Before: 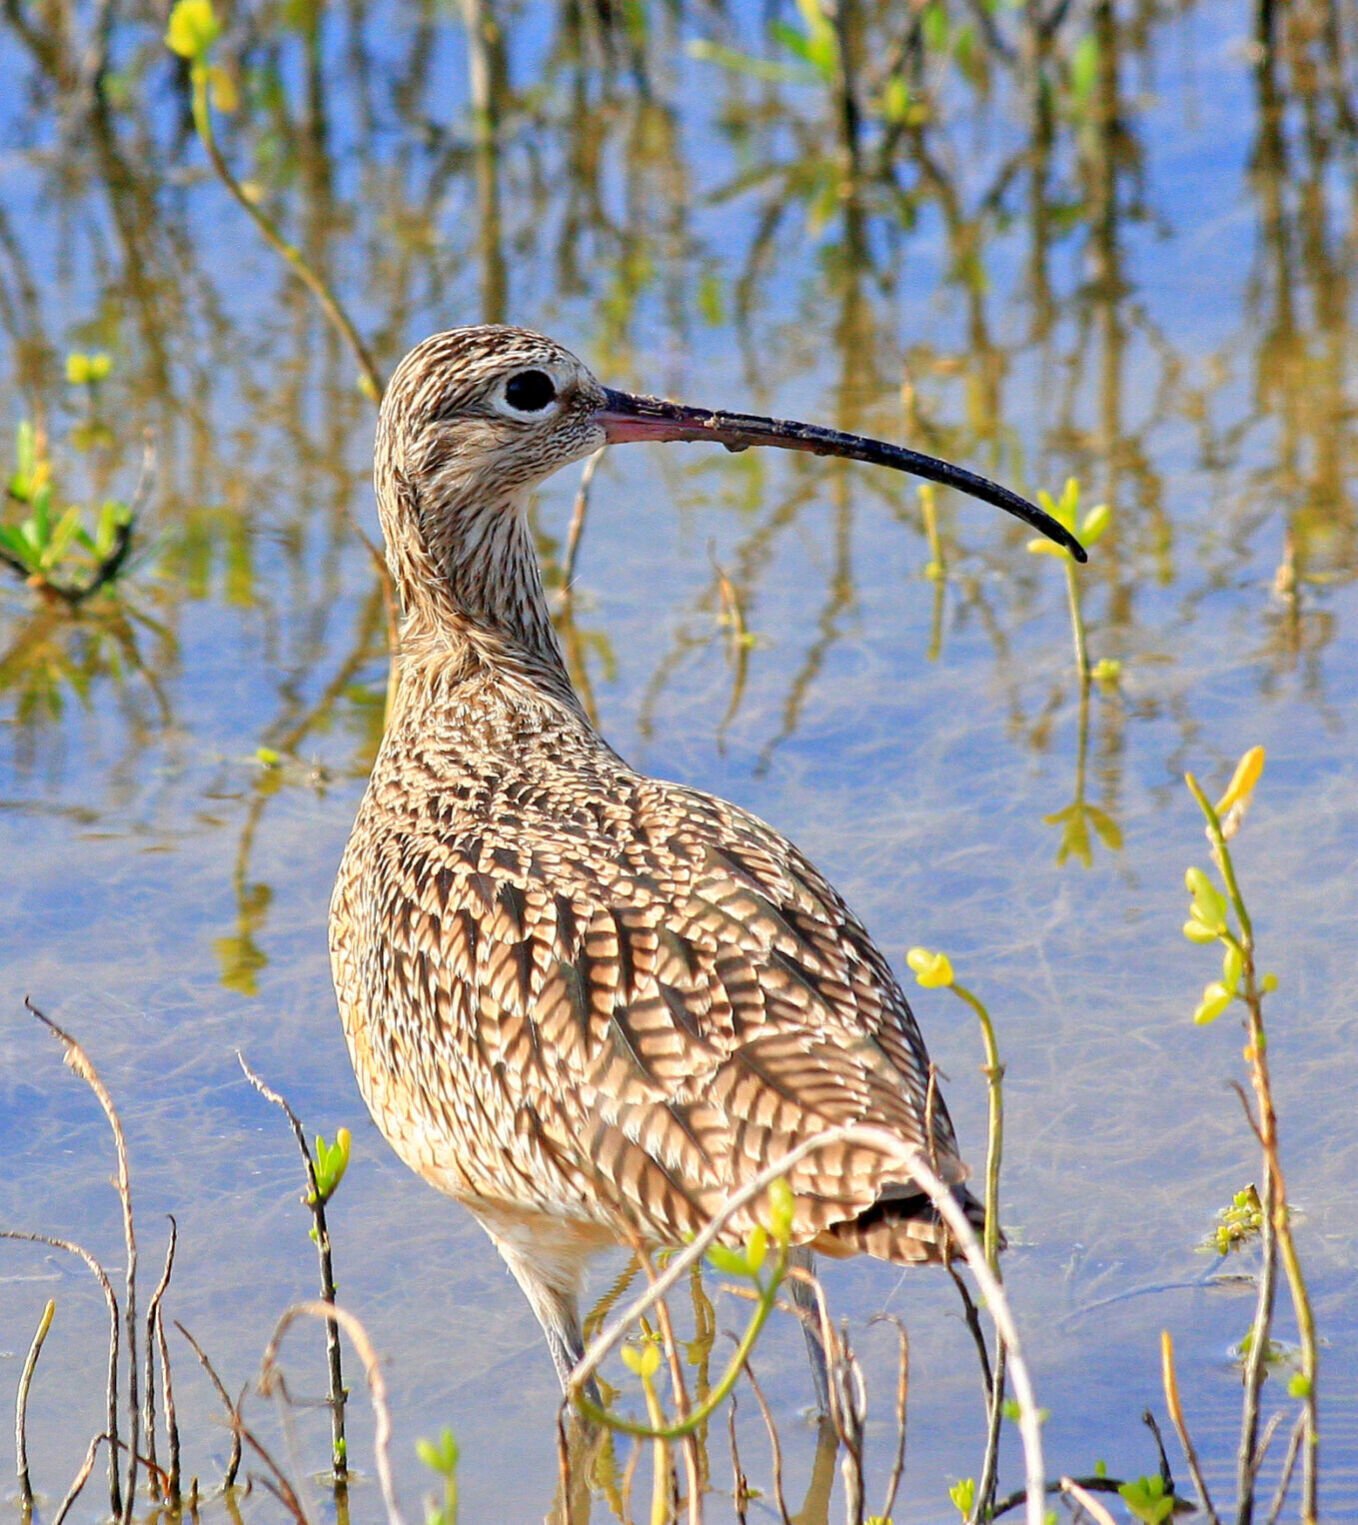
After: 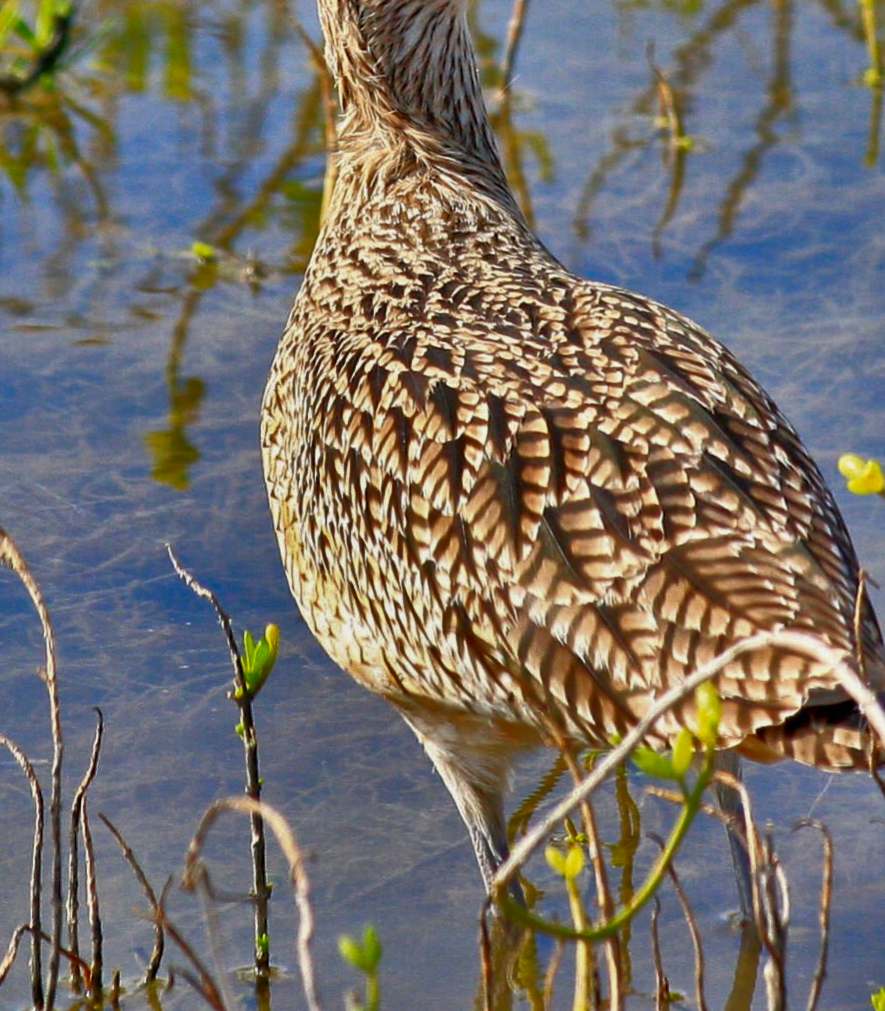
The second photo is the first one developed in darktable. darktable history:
shadows and highlights: radius 122.86, shadows 99.88, white point adjustment -3.05, highlights -98.22, soften with gaussian
crop and rotate: angle -1.04°, left 3.892%, top 32.306%, right 29.593%
